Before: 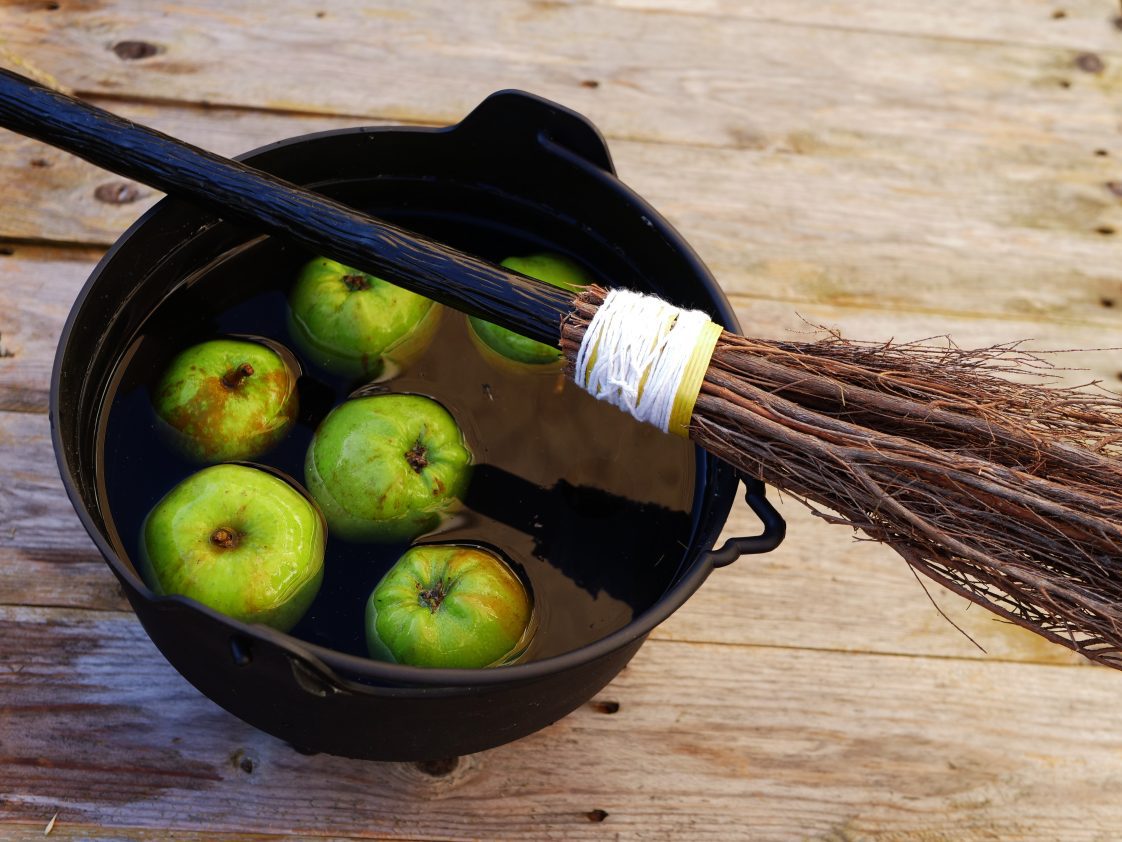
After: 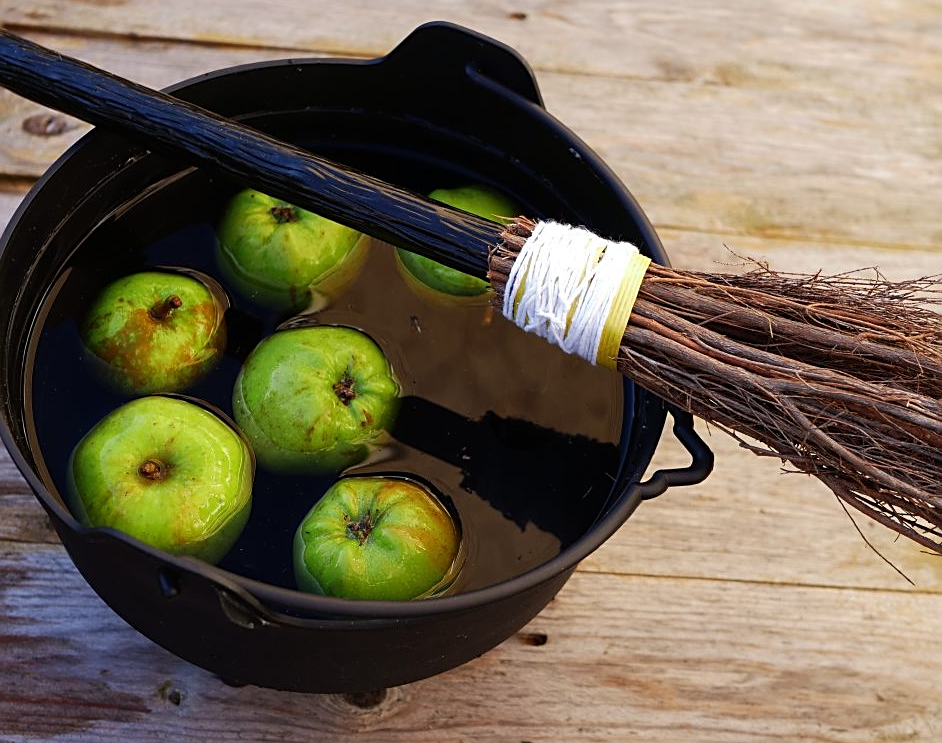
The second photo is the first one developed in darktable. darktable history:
sharpen: on, module defaults
crop: left 6.446%, top 8.188%, right 9.538%, bottom 3.548%
